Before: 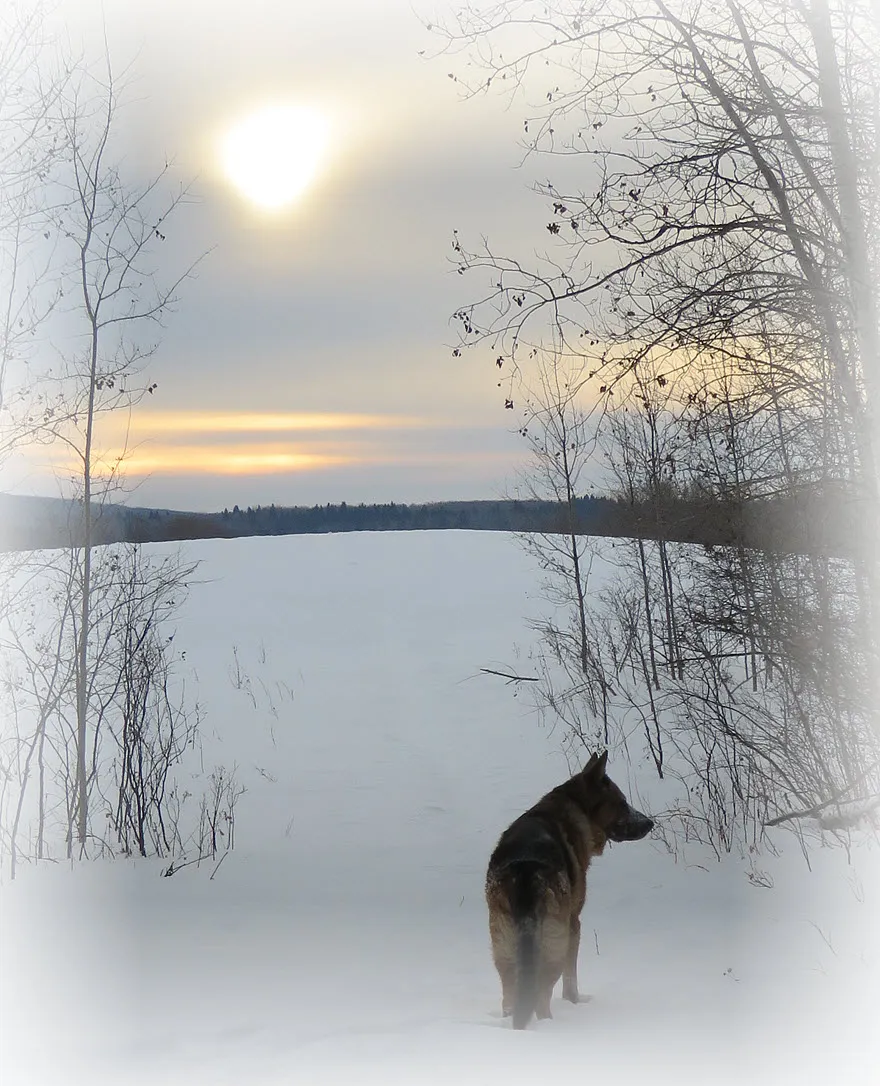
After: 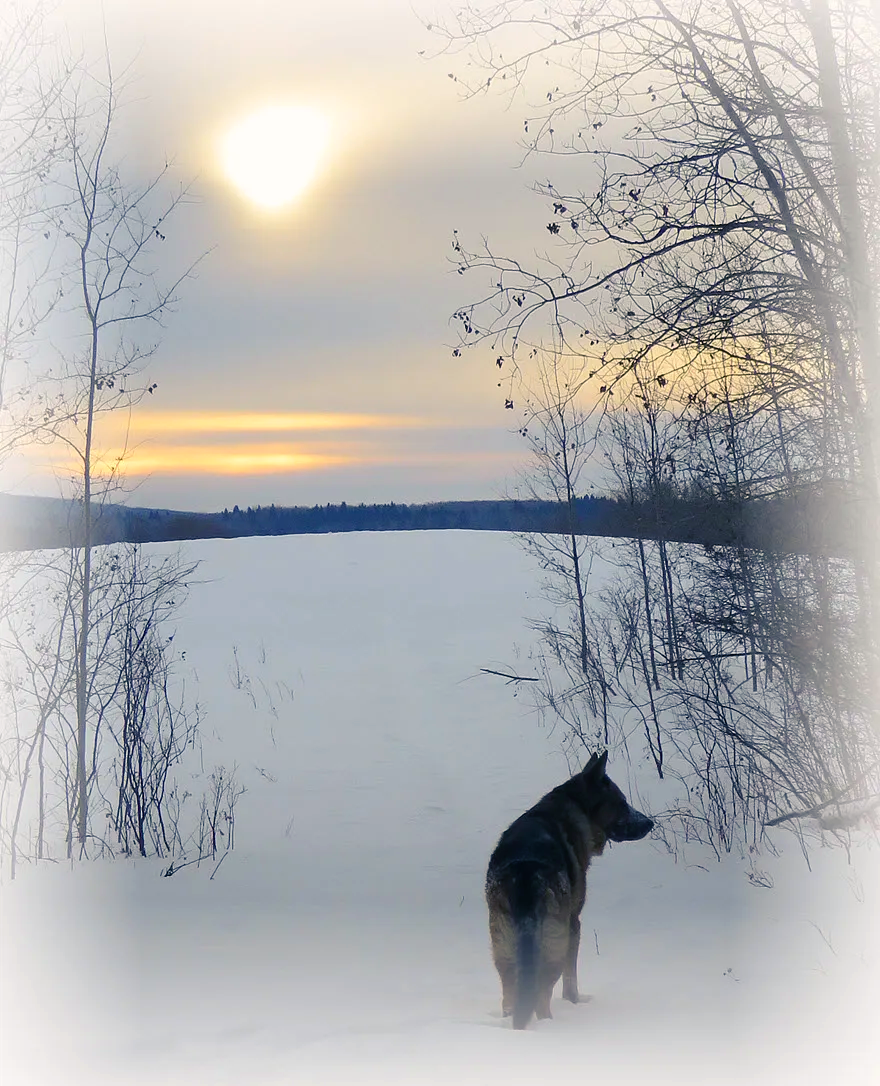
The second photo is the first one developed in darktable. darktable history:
contrast brightness saturation: saturation -0.059
color balance rgb: shadows lift › luminance -40.824%, shadows lift › chroma 14.179%, shadows lift › hue 259.45°, highlights gain › chroma 1.066%, highlights gain › hue 60.11°, perceptual saturation grading › global saturation 0.189%, global vibrance 44.531%
